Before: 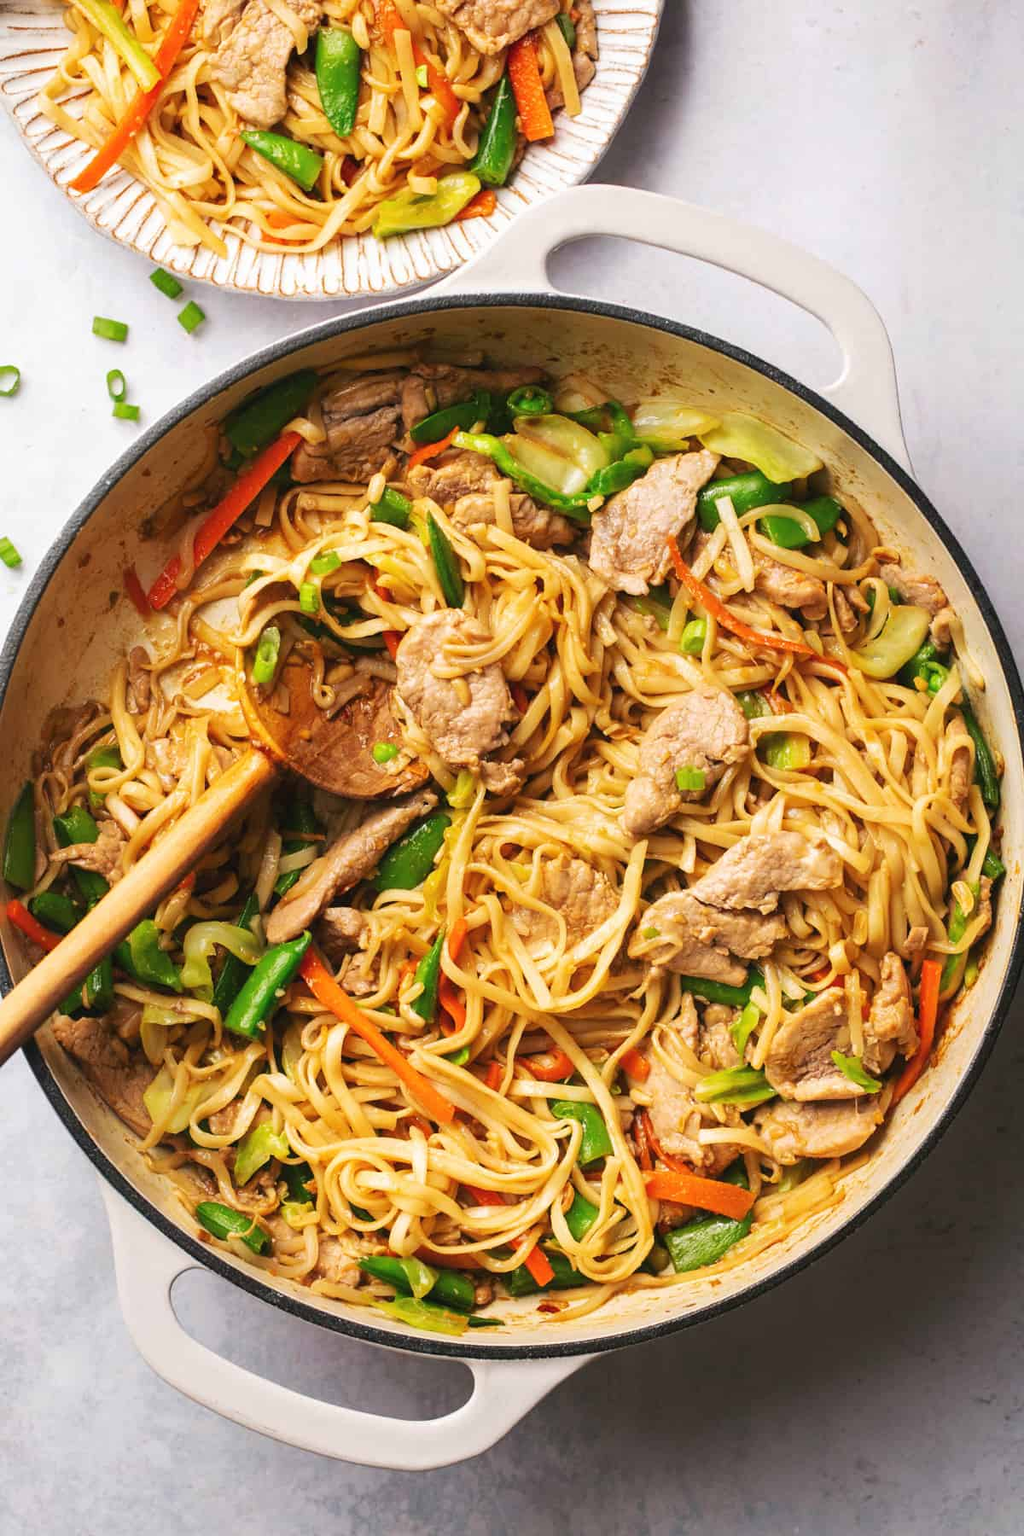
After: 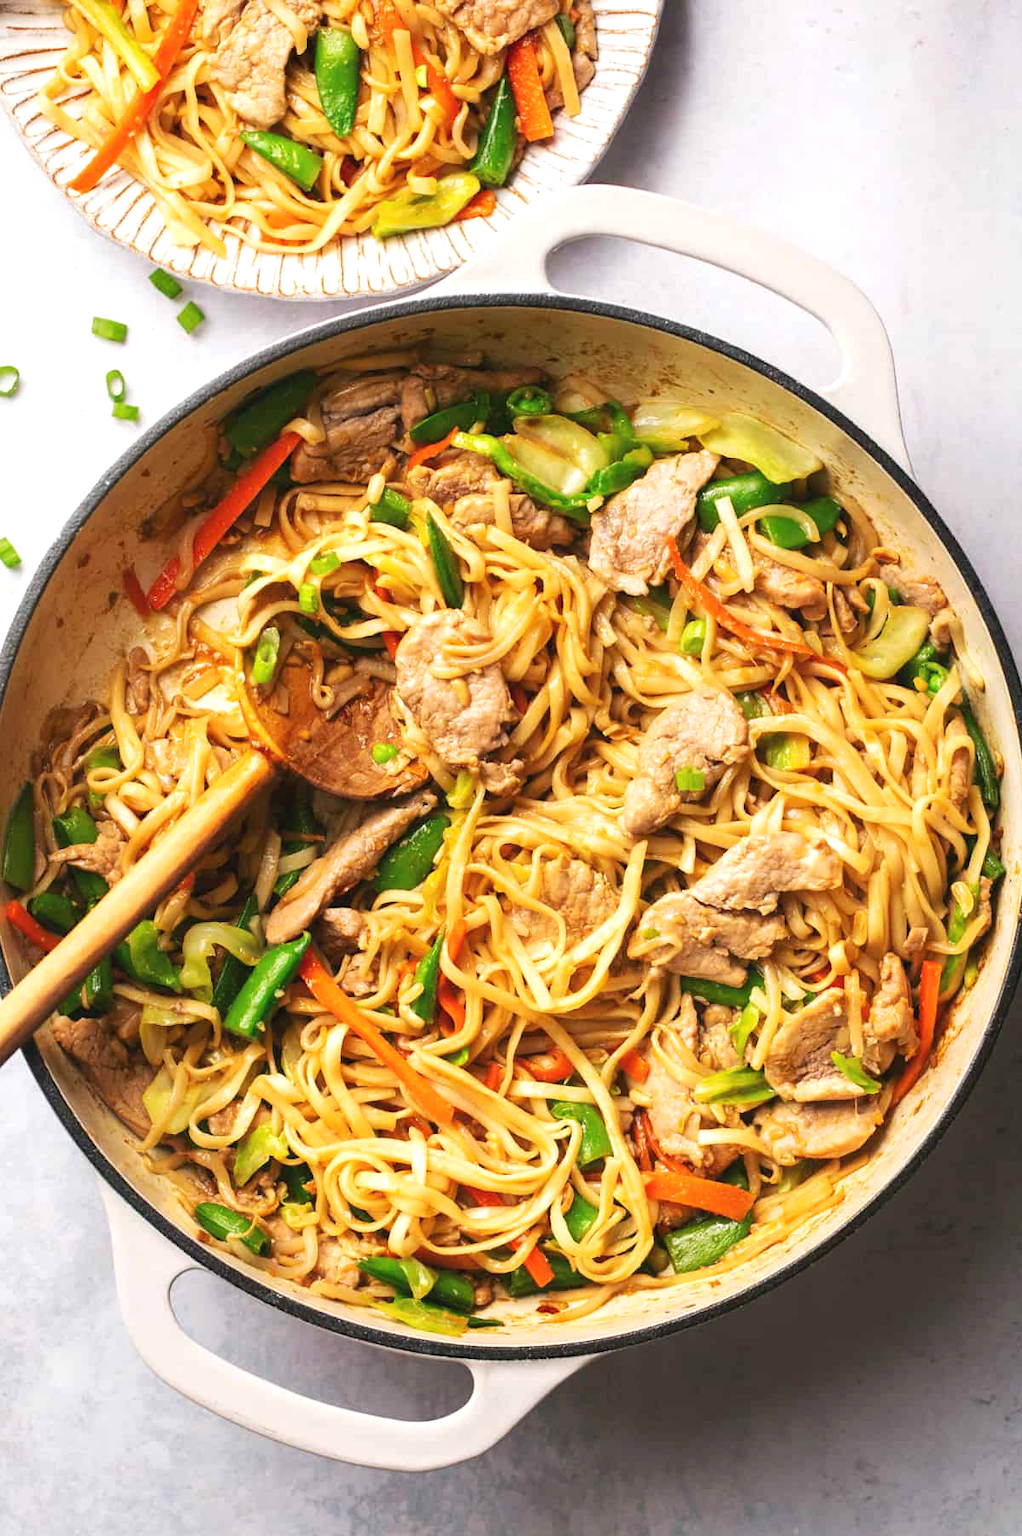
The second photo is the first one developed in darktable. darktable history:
exposure: exposure 0.293 EV, compensate highlight preservation false
crop and rotate: left 0.136%, bottom 0.003%
